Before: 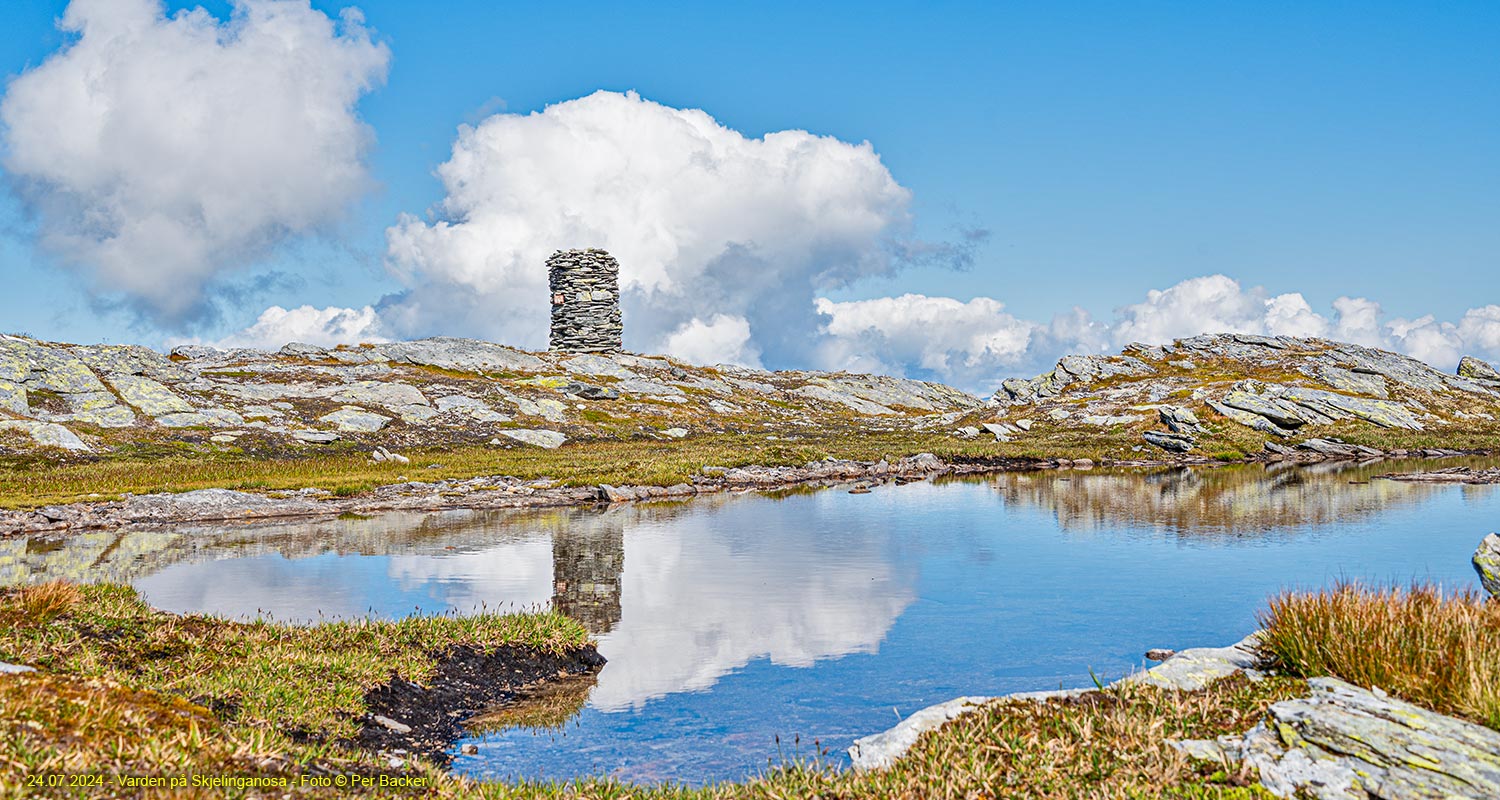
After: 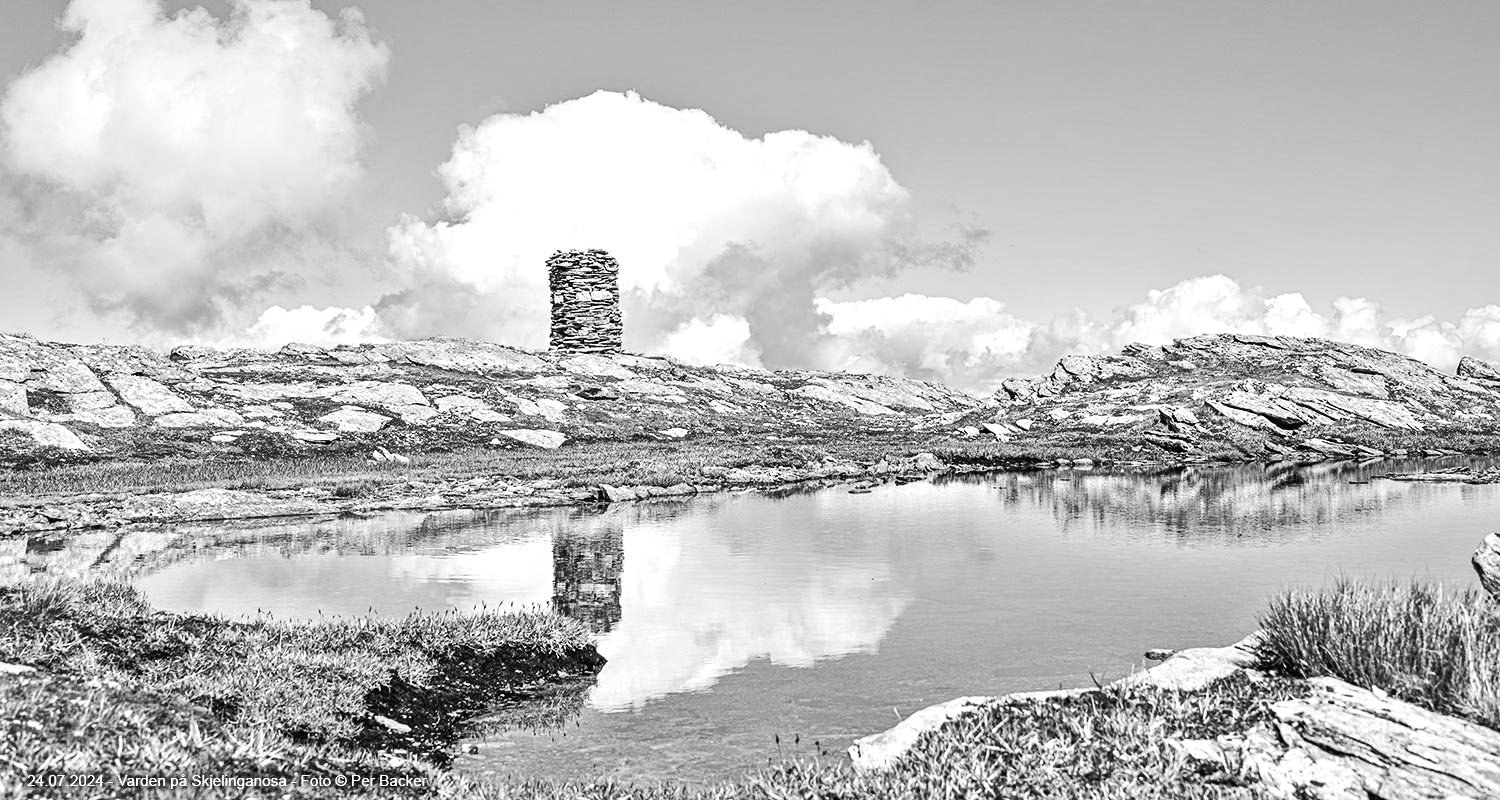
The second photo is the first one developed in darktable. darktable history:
color correction: highlights a* -9.73, highlights b* -21.22
tone equalizer: -8 EV -0.75 EV, -7 EV -0.7 EV, -6 EV -0.6 EV, -5 EV -0.4 EV, -3 EV 0.4 EV, -2 EV 0.6 EV, -1 EV 0.7 EV, +0 EV 0.75 EV, edges refinement/feathering 500, mask exposure compensation -1.57 EV, preserve details no
tone curve: curves: ch0 [(0, 0.015) (0.037, 0.032) (0.131, 0.113) (0.275, 0.26) (0.497, 0.531) (0.617, 0.663) (0.704, 0.748) (0.813, 0.842) (0.911, 0.931) (0.997, 1)]; ch1 [(0, 0) (0.301, 0.3) (0.444, 0.438) (0.493, 0.494) (0.501, 0.499) (0.534, 0.543) (0.582, 0.605) (0.658, 0.687) (0.746, 0.79) (1, 1)]; ch2 [(0, 0) (0.246, 0.234) (0.36, 0.356) (0.415, 0.426) (0.476, 0.492) (0.502, 0.499) (0.525, 0.513) (0.533, 0.534) (0.586, 0.598) (0.634, 0.643) (0.706, 0.717) (0.853, 0.83) (1, 0.951)], color space Lab, independent channels, preserve colors none
monochrome: a 32, b 64, size 2.3
